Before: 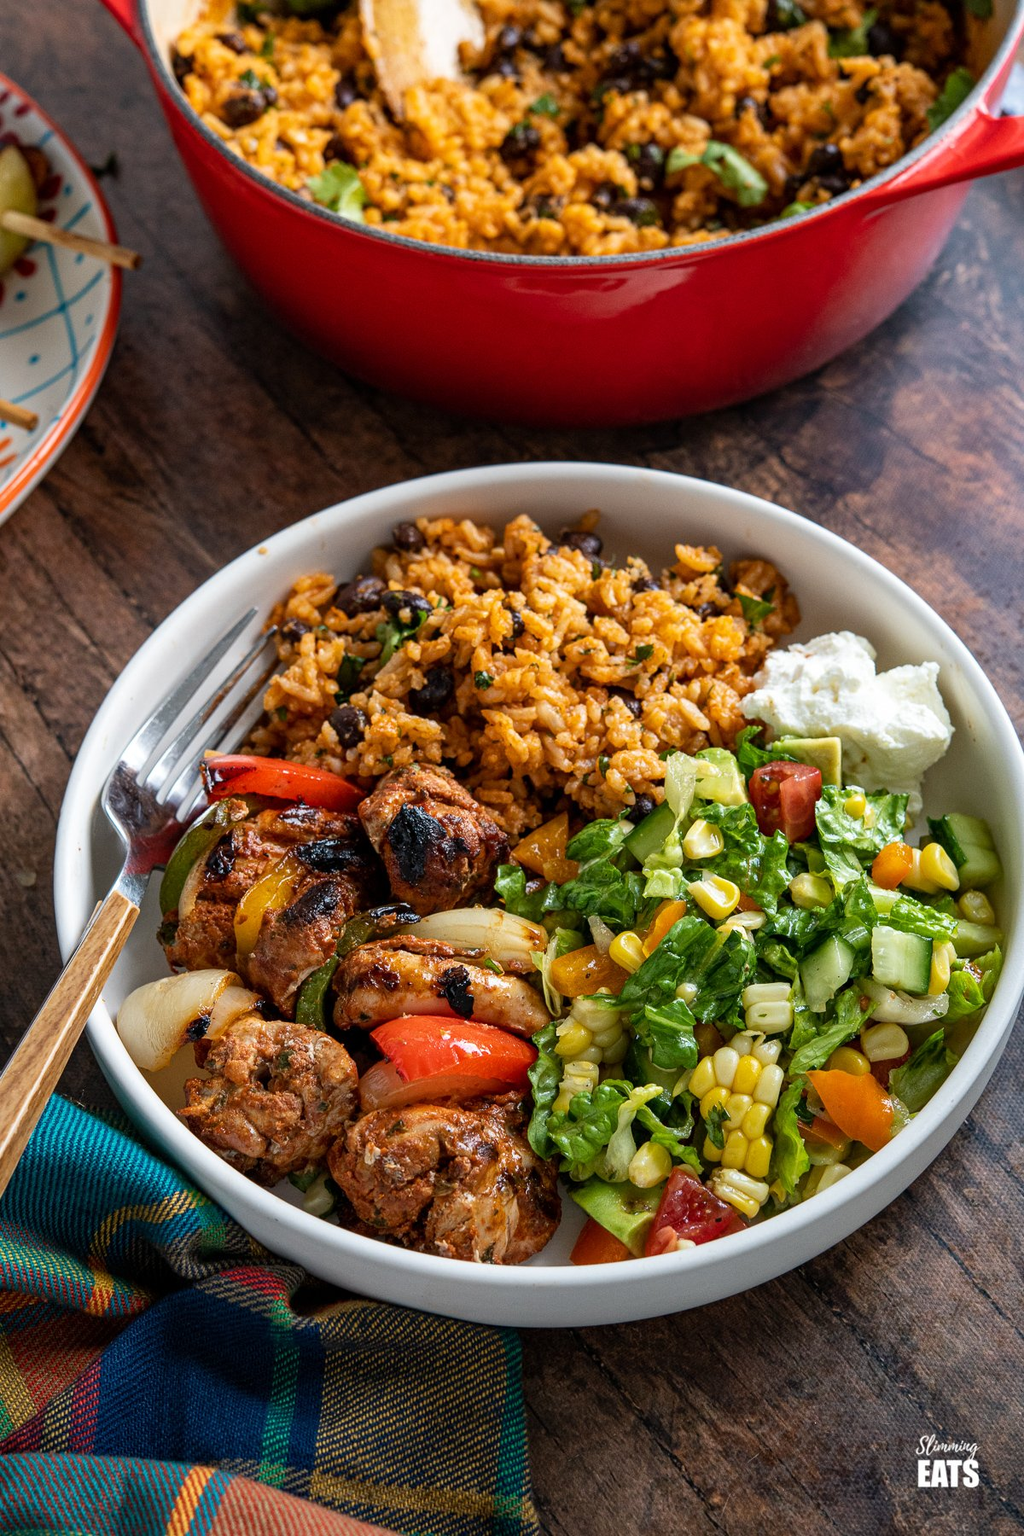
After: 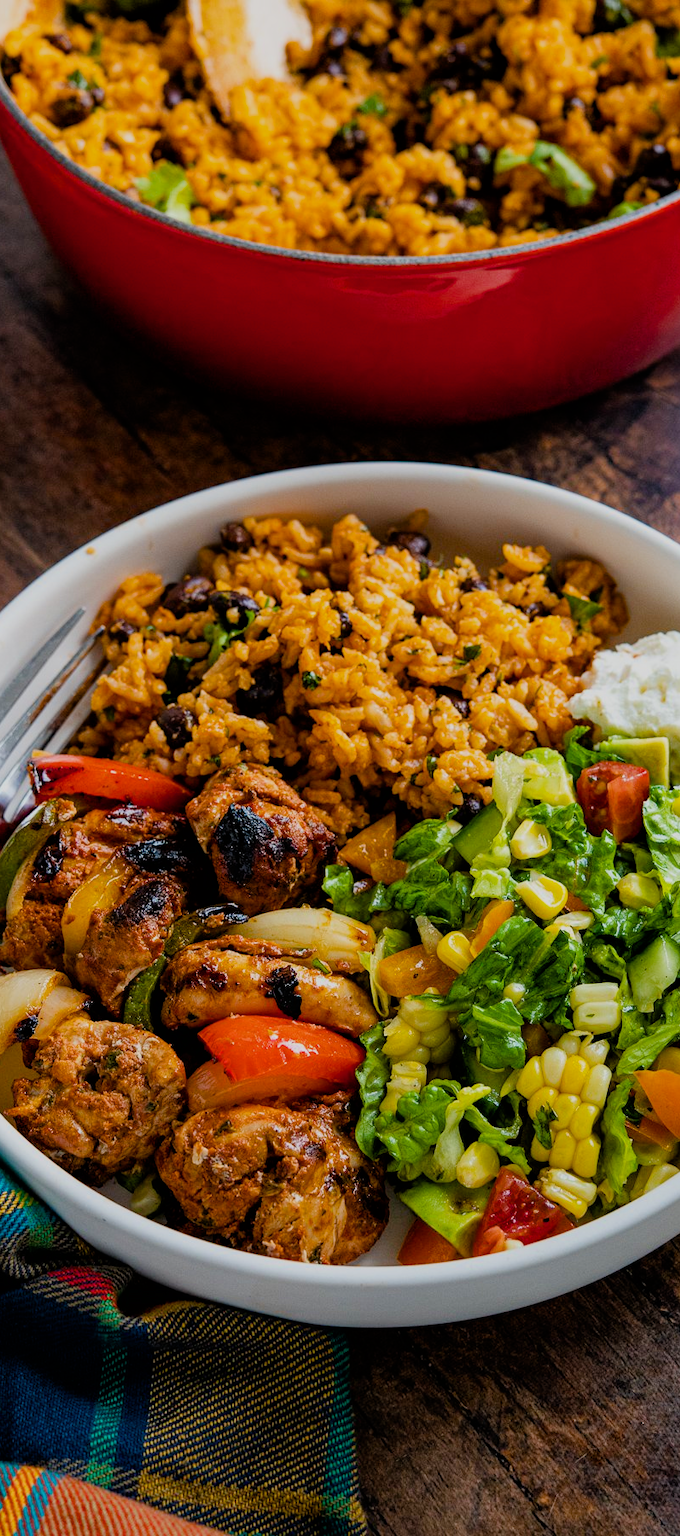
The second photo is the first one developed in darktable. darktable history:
crop: left 16.917%, right 16.658%
exposure: compensate exposure bias true, compensate highlight preservation false
color balance rgb: linear chroma grading › shadows 31.586%, linear chroma grading › global chroma -2.077%, linear chroma grading › mid-tones 4.321%, perceptual saturation grading › global saturation 25.261%
filmic rgb: black relative exposure -7.77 EV, white relative exposure 4.43 EV, hardness 3.76, latitude 37.4%, contrast 0.974, highlights saturation mix 9.21%, shadows ↔ highlights balance 4.76%
